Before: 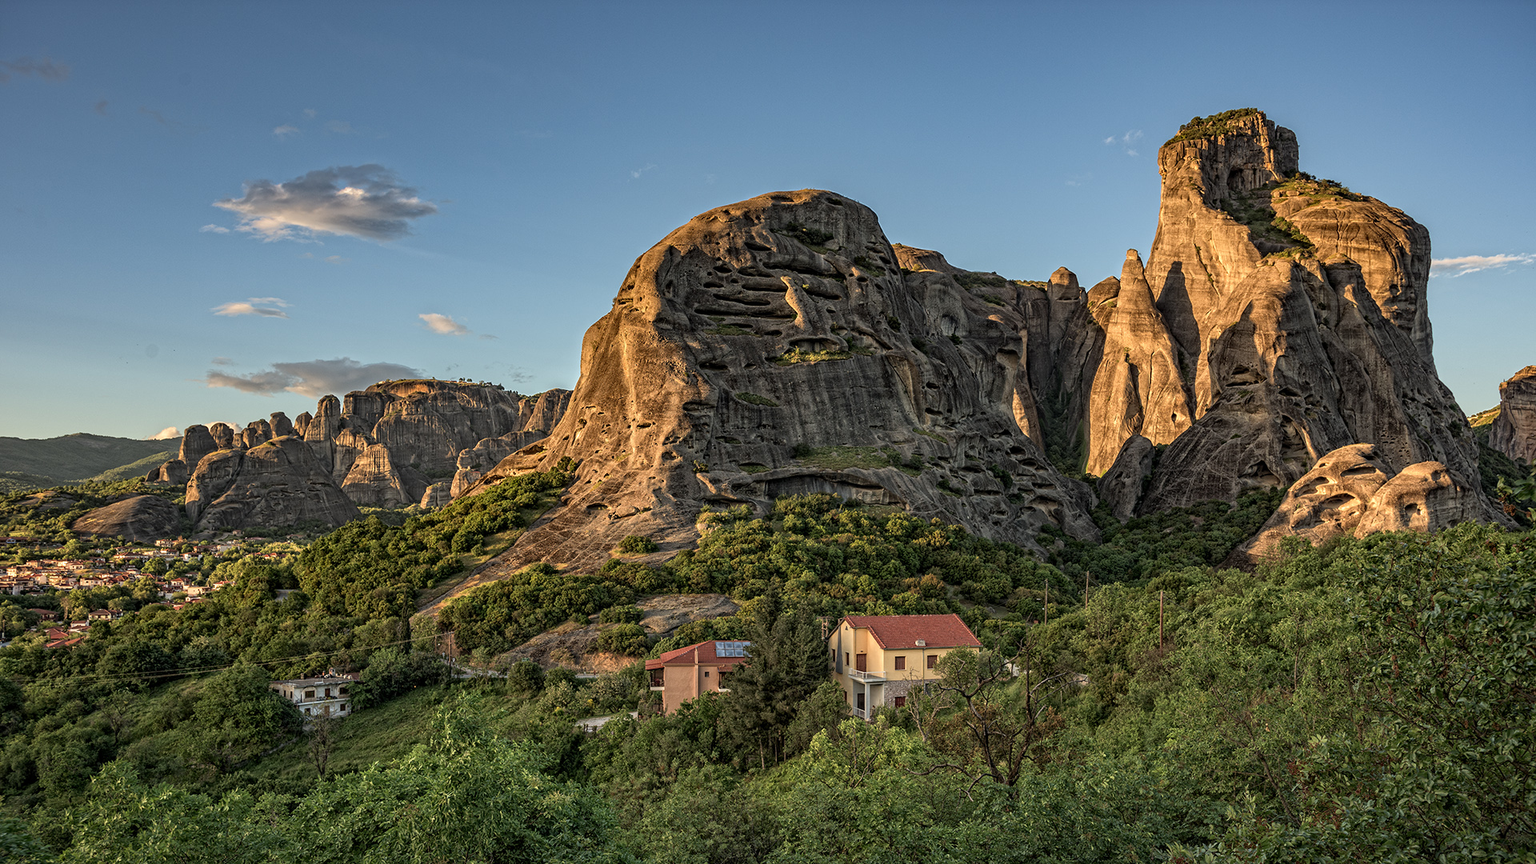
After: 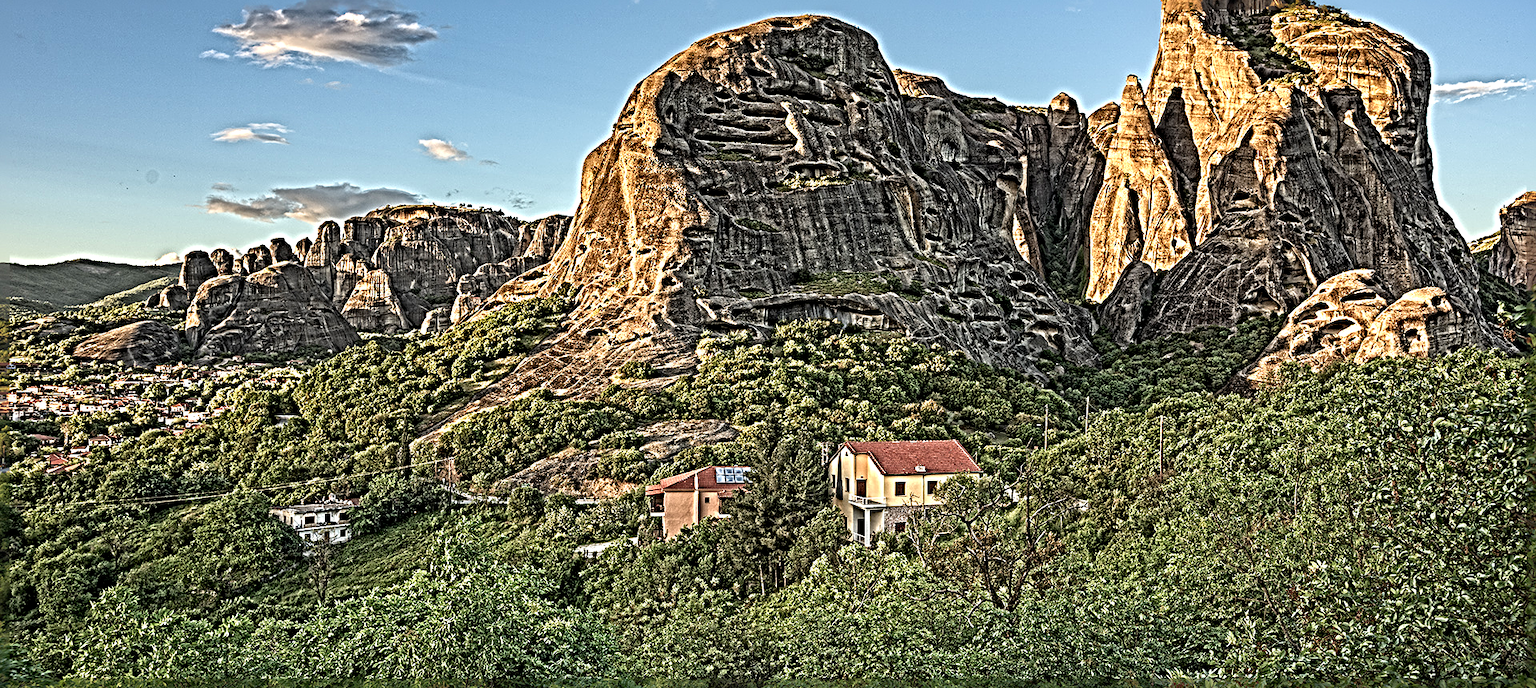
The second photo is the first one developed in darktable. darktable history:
exposure: black level correction 0, exposure 0.5 EV, compensate exposure bias true, compensate highlight preservation false
sharpen: radius 6.25, amount 1.8, threshold 0.226
crop and rotate: top 20.242%
velvia: strength 9.39%
